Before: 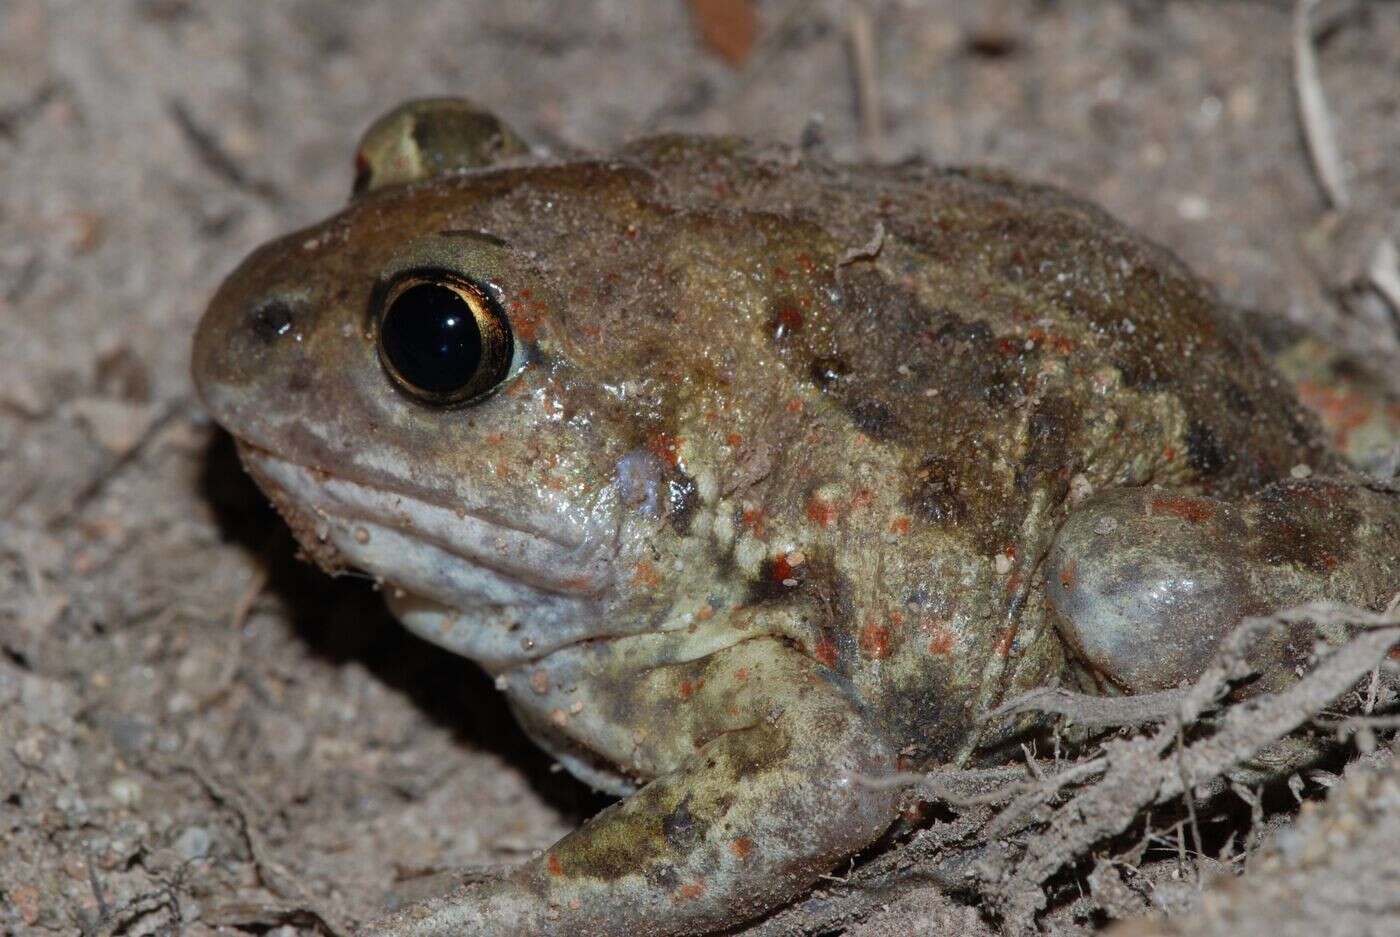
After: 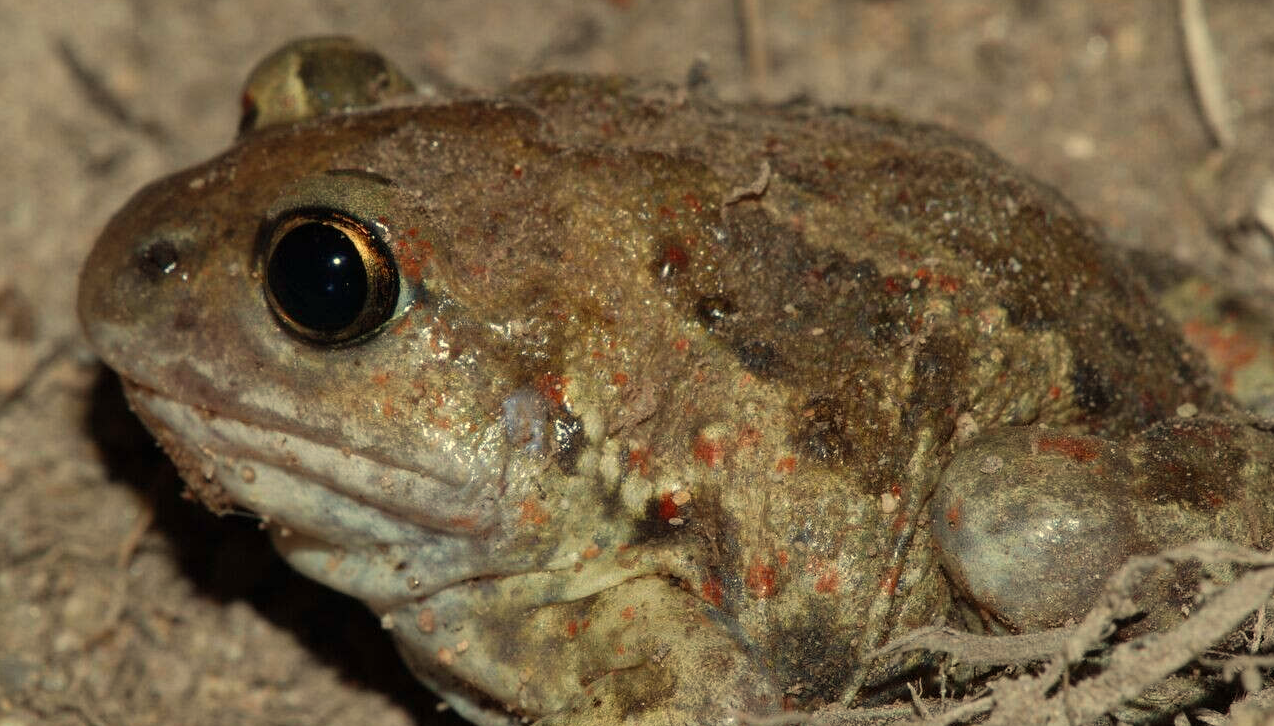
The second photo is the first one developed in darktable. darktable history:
crop: left 8.155%, top 6.611%, bottom 15.385%
white balance: red 1.08, blue 0.791
